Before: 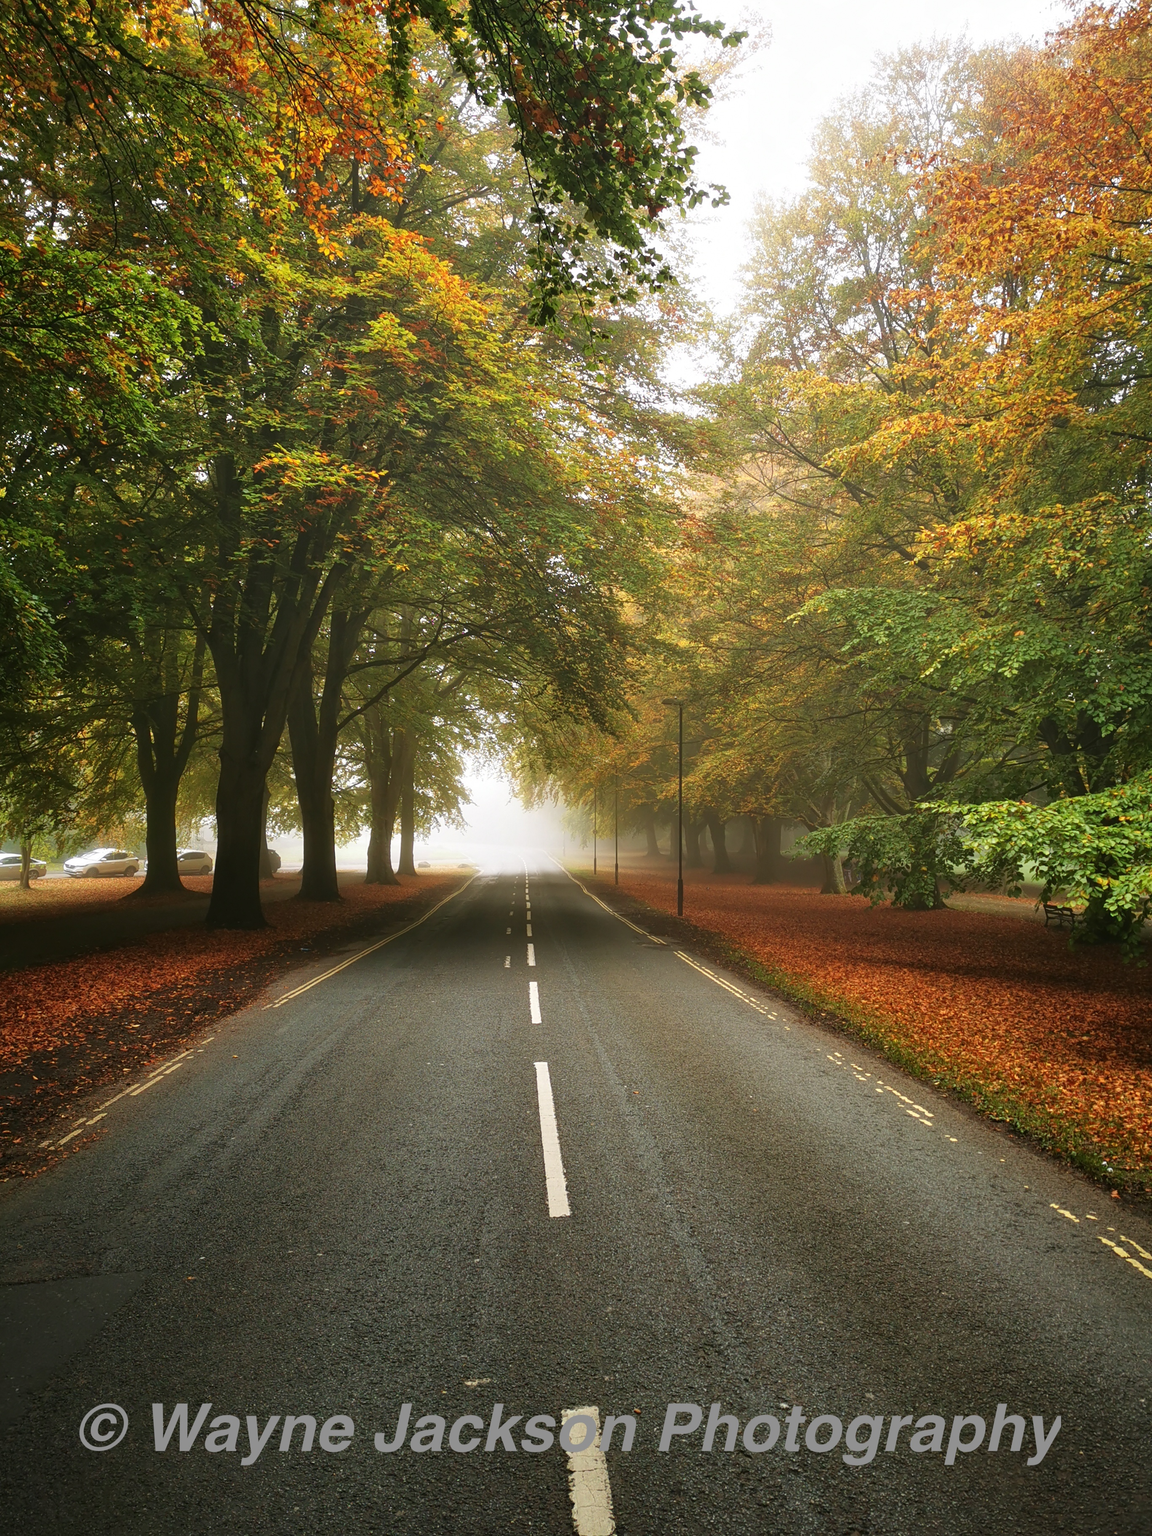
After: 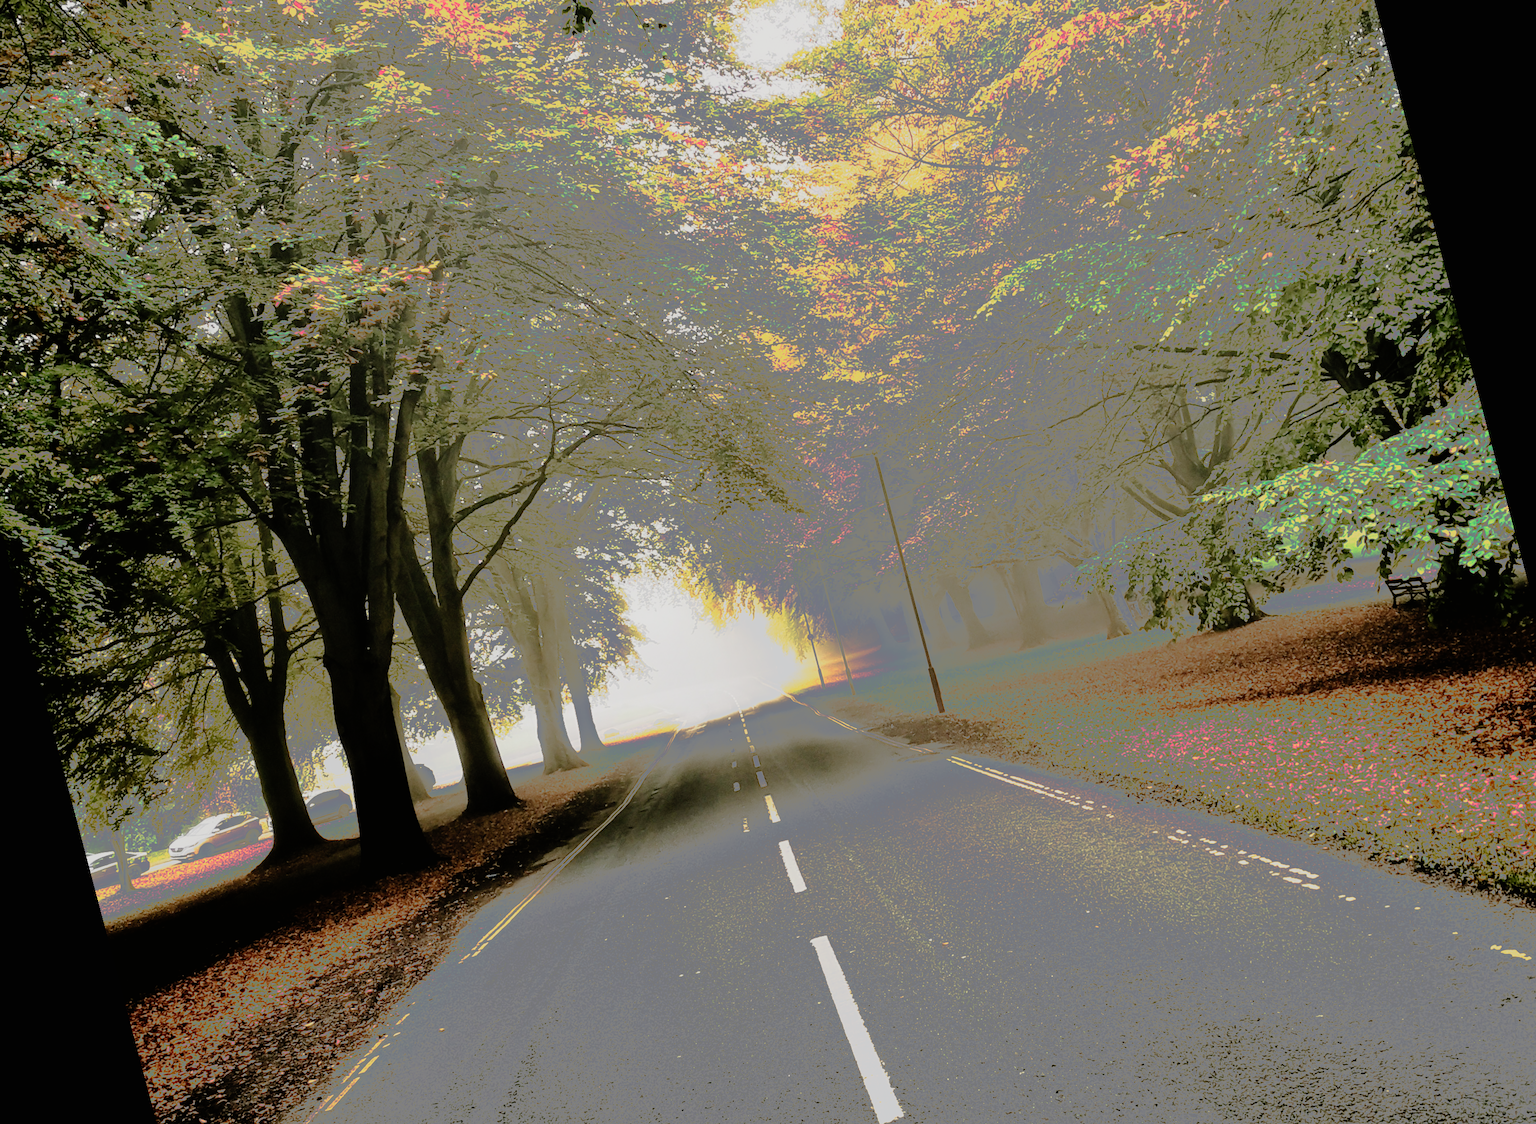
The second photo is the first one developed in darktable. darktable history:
rotate and perspective: rotation -14.8°, crop left 0.1, crop right 0.903, crop top 0.25, crop bottom 0.748
contrast equalizer: octaves 7, y [[0.6 ×6], [0.55 ×6], [0 ×6], [0 ×6], [0 ×6]], mix -0.3
tone curve: curves: ch0 [(0, 0) (0.003, 0.011) (0.011, 0.043) (0.025, 0.133) (0.044, 0.226) (0.069, 0.303) (0.1, 0.371) (0.136, 0.429) (0.177, 0.482) (0.224, 0.516) (0.277, 0.539) (0.335, 0.535) (0.399, 0.517) (0.468, 0.498) (0.543, 0.523) (0.623, 0.655) (0.709, 0.83) (0.801, 0.827) (0.898, 0.89) (1, 1)], preserve colors none
filmic rgb: black relative exposure -3.86 EV, white relative exposure 3.48 EV, hardness 2.63, contrast 1.103
